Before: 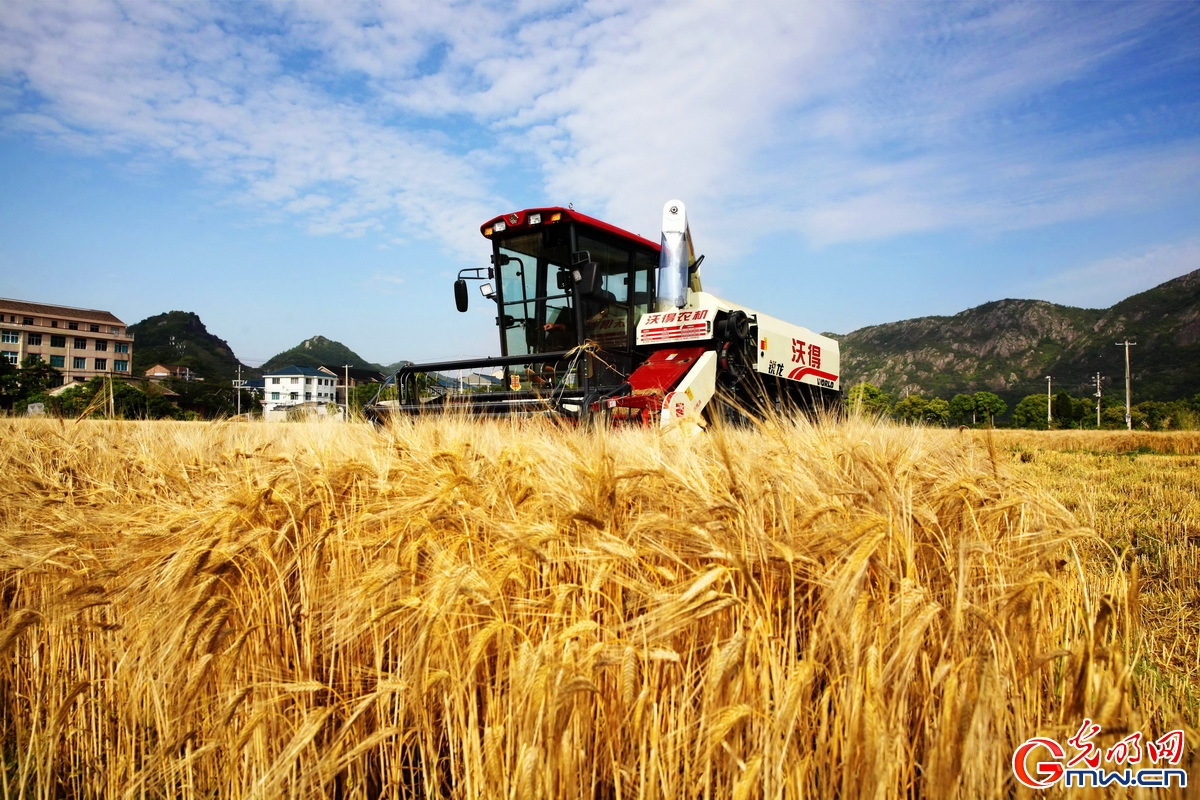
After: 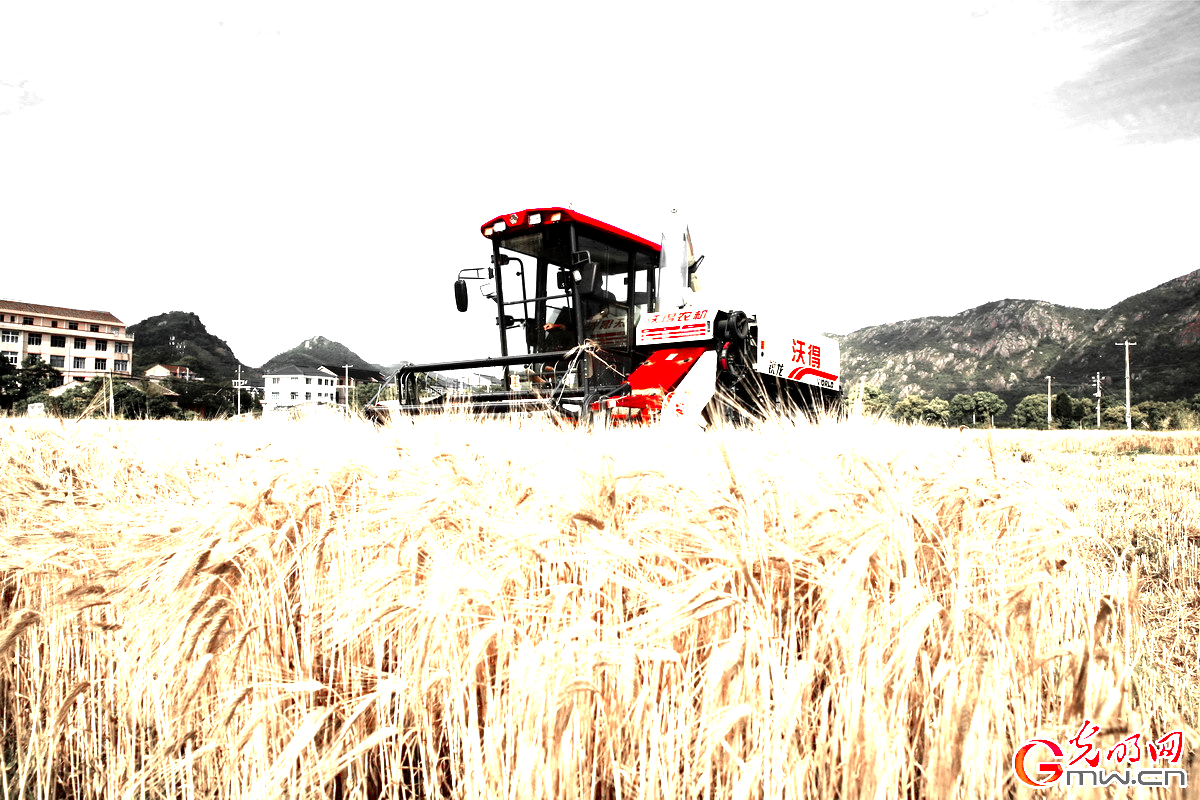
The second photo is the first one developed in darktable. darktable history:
color zones: curves: ch1 [(0, 0.831) (0.08, 0.771) (0.157, 0.268) (0.241, 0.207) (0.562, -0.005) (0.714, -0.013) (0.876, 0.01) (1, 0.831)]
tone equalizer: -8 EV -0.719 EV, -7 EV -0.683 EV, -6 EV -0.573 EV, -5 EV -0.388 EV, -3 EV 0.381 EV, -2 EV 0.6 EV, -1 EV 0.68 EV, +0 EV 0.724 EV
exposure: black level correction 0.001, exposure 1 EV, compensate exposure bias true, compensate highlight preservation false
